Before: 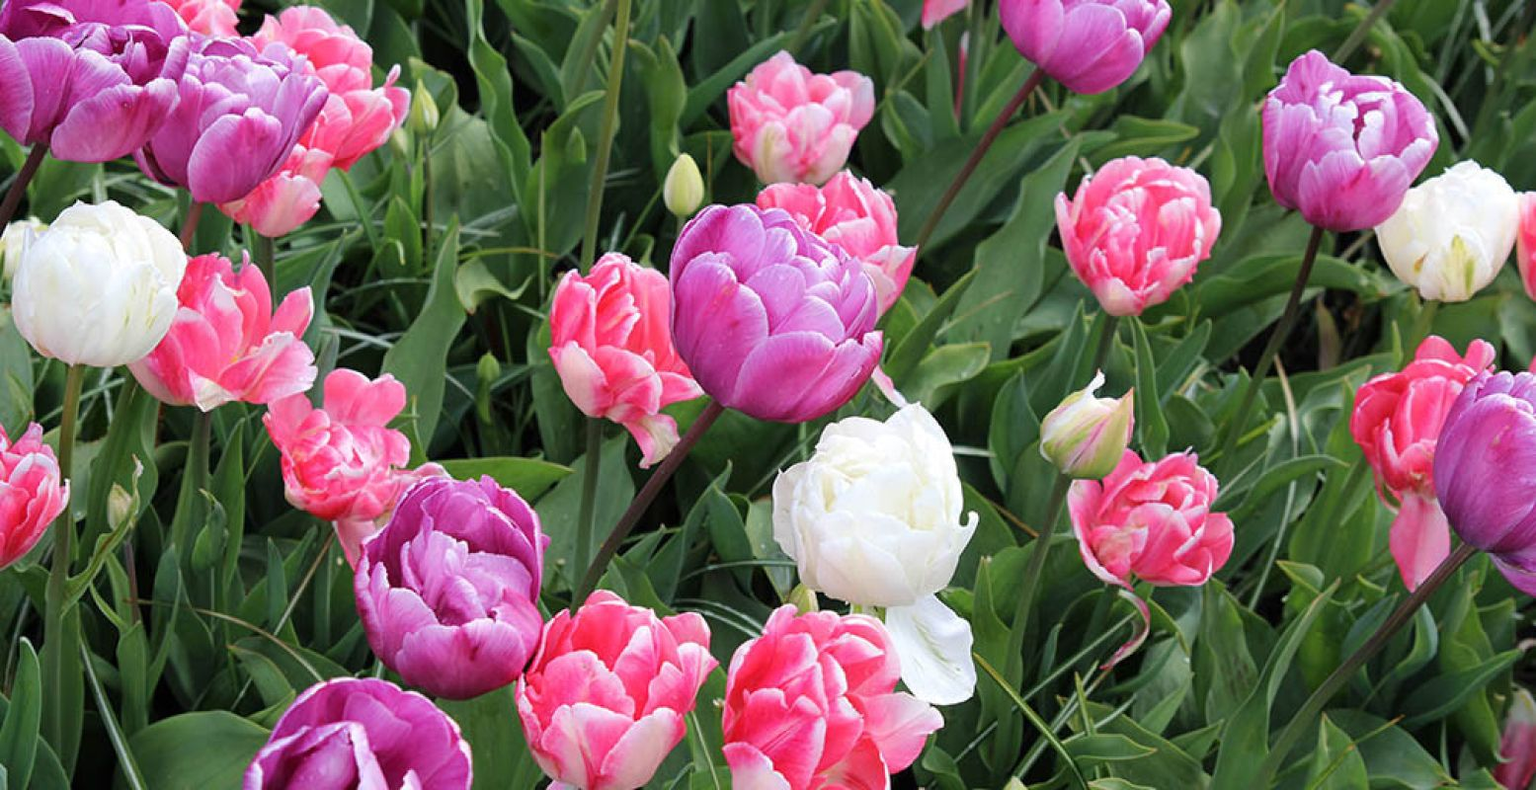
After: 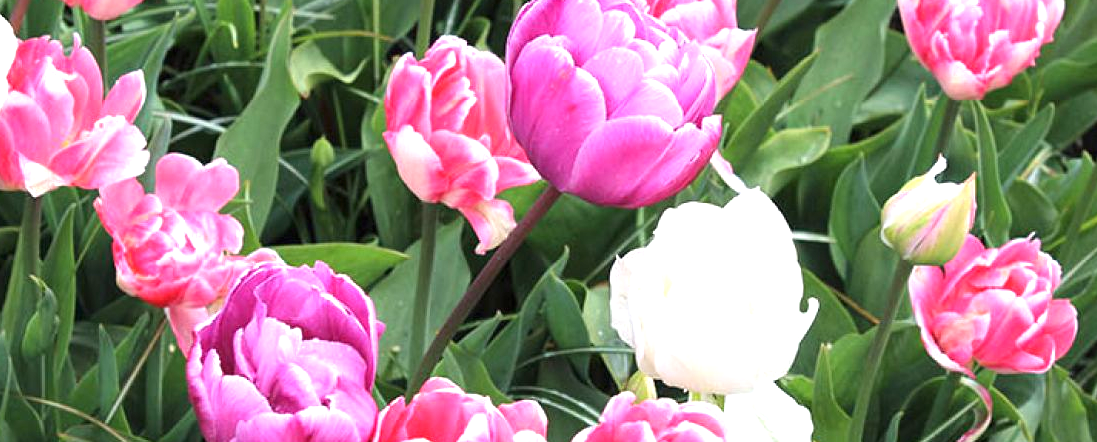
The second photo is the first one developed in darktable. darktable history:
crop: left 11.123%, top 27.61%, right 18.3%, bottom 17.034%
exposure: black level correction 0, exposure 0.9 EV, compensate highlight preservation false
